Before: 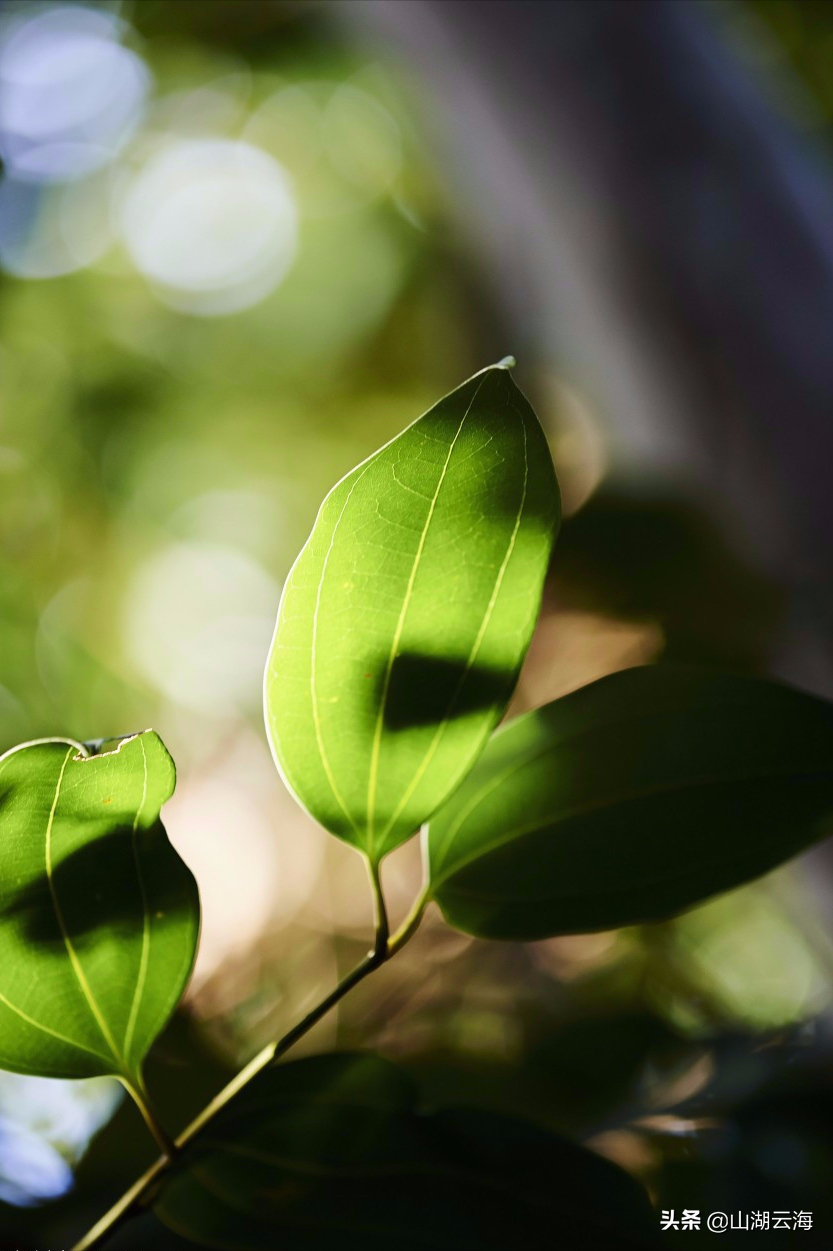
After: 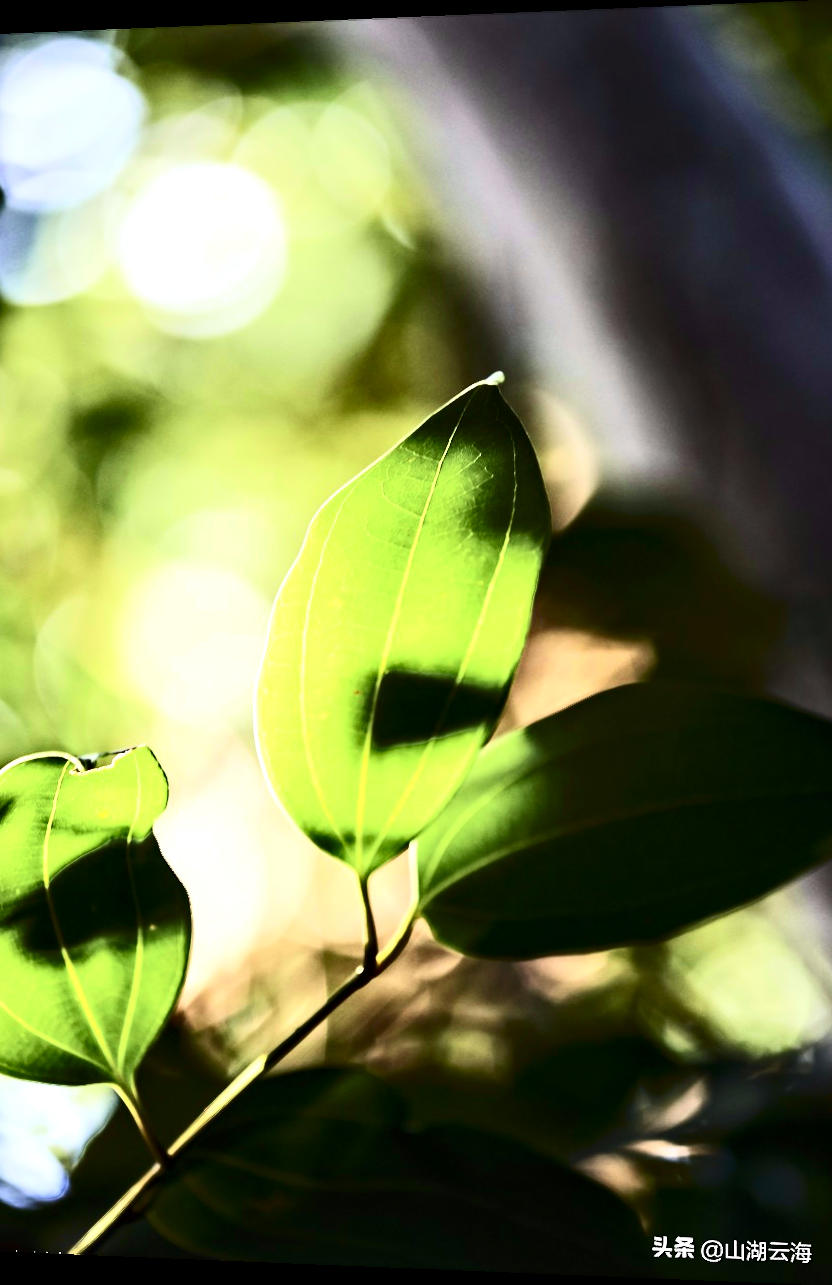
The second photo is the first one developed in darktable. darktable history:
exposure: black level correction 0, exposure 0.7 EV, compensate exposure bias true, compensate highlight preservation false
contrast brightness saturation: contrast 0.39, brightness 0.1
rotate and perspective: lens shift (horizontal) -0.055, automatic cropping off
contrast equalizer: y [[0.511, 0.558, 0.631, 0.632, 0.559, 0.512], [0.5 ×6], [0.507, 0.559, 0.627, 0.644, 0.647, 0.647], [0 ×6], [0 ×6]]
